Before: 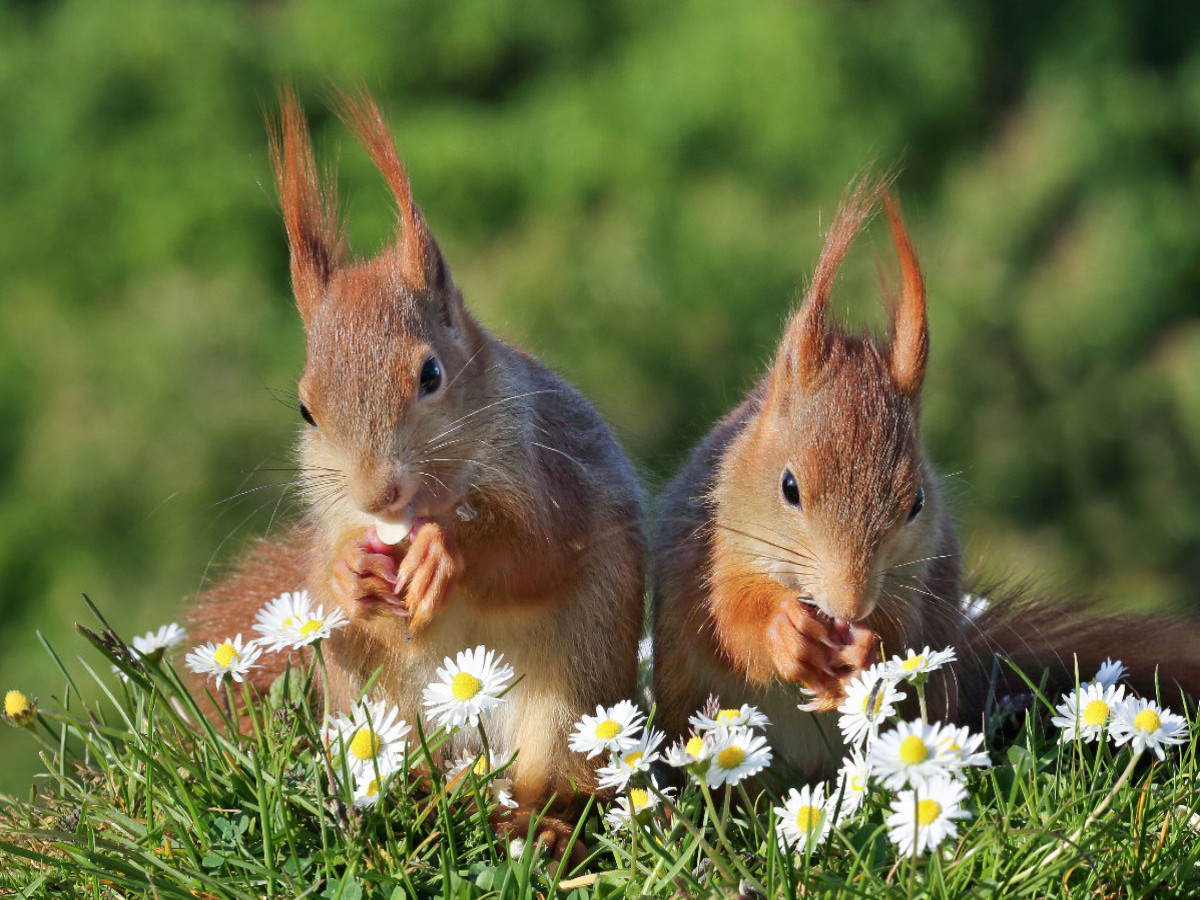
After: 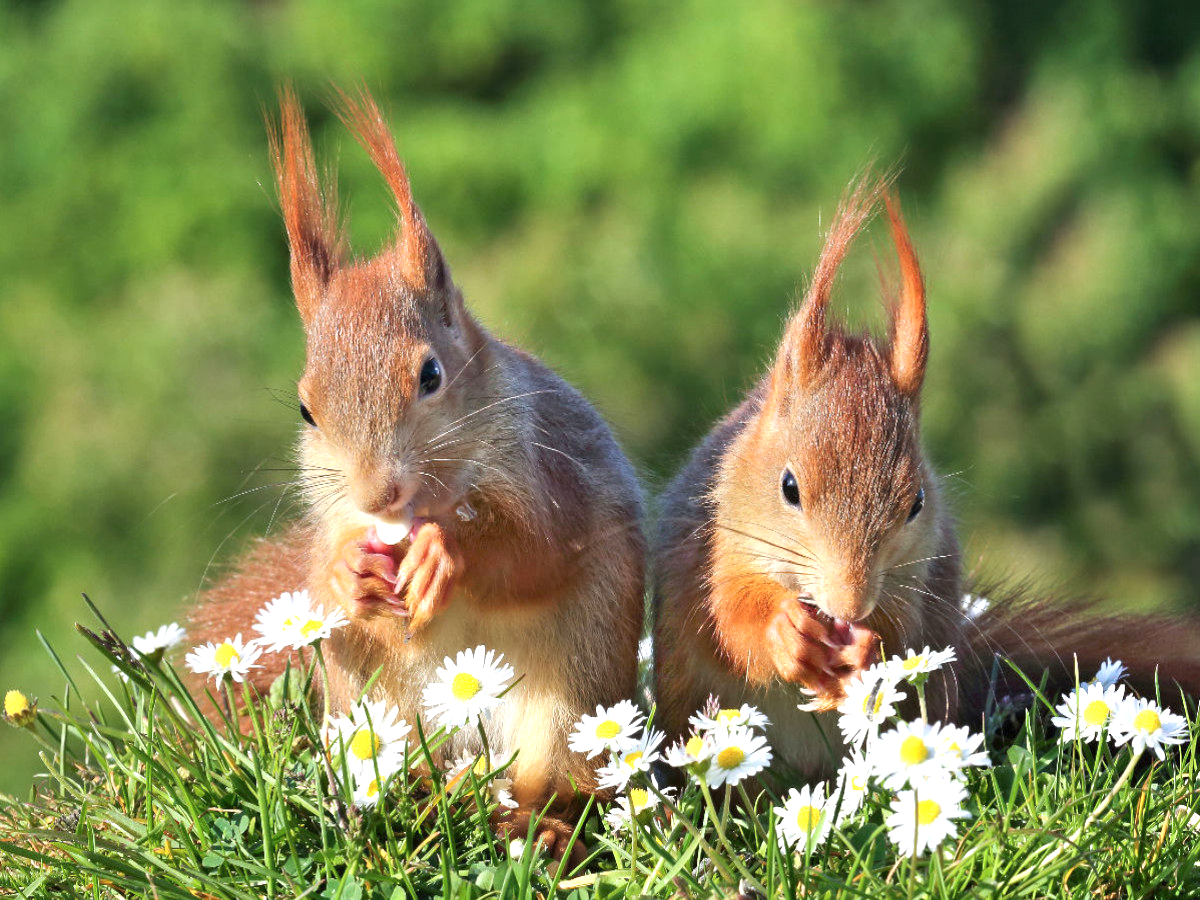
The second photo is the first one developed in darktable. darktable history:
exposure: exposure 0.698 EV, compensate highlight preservation false
